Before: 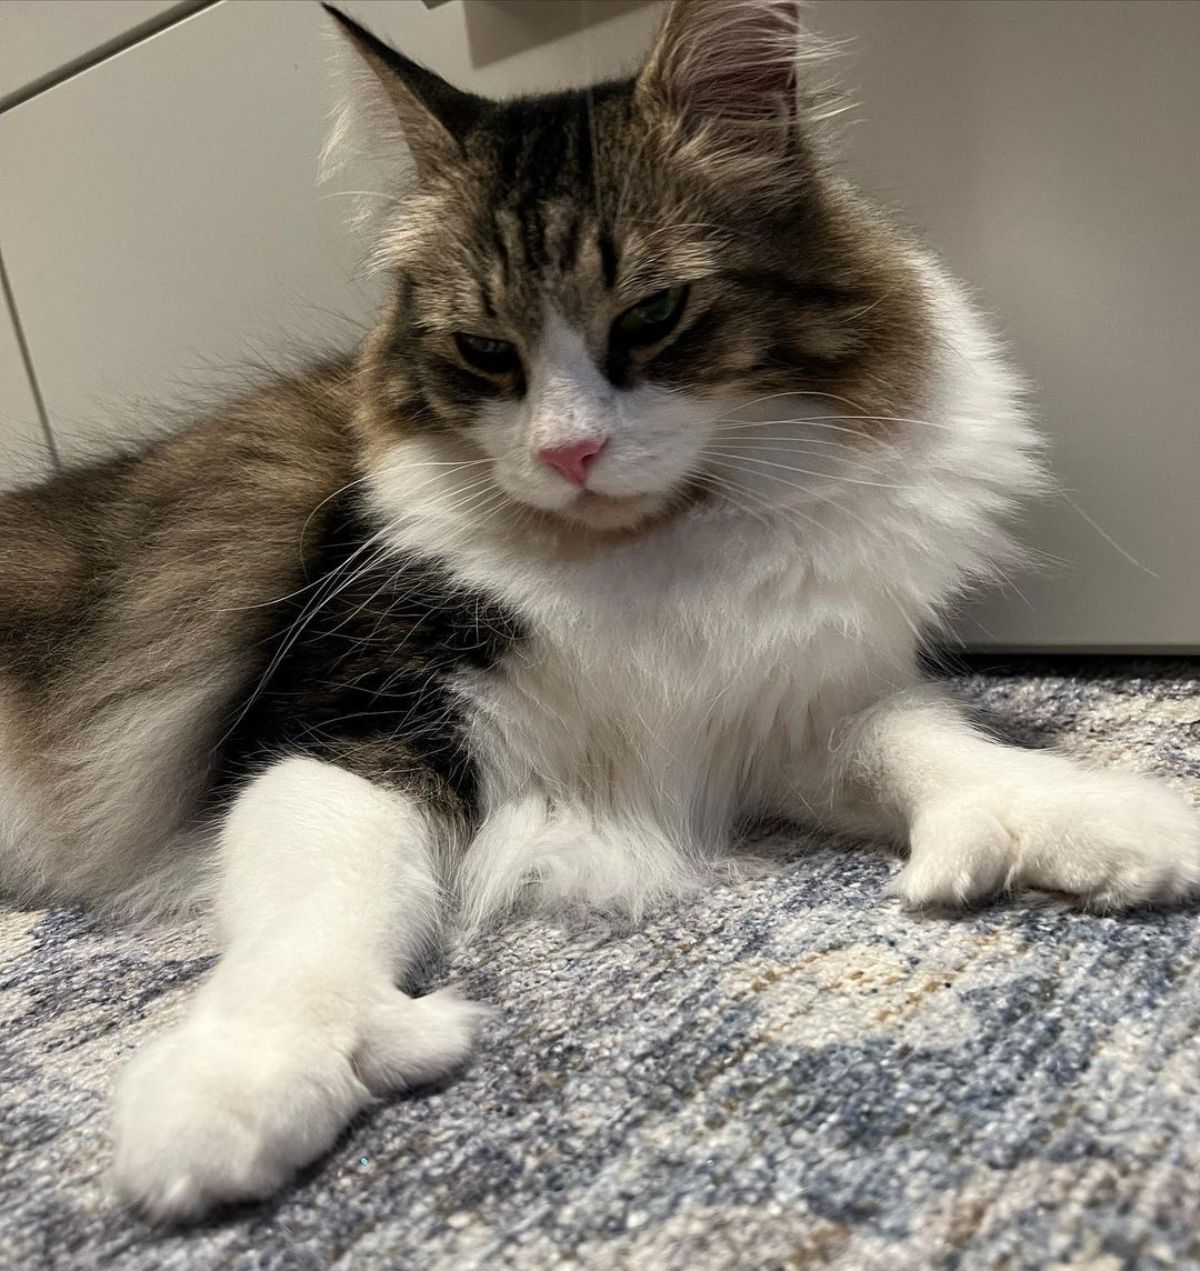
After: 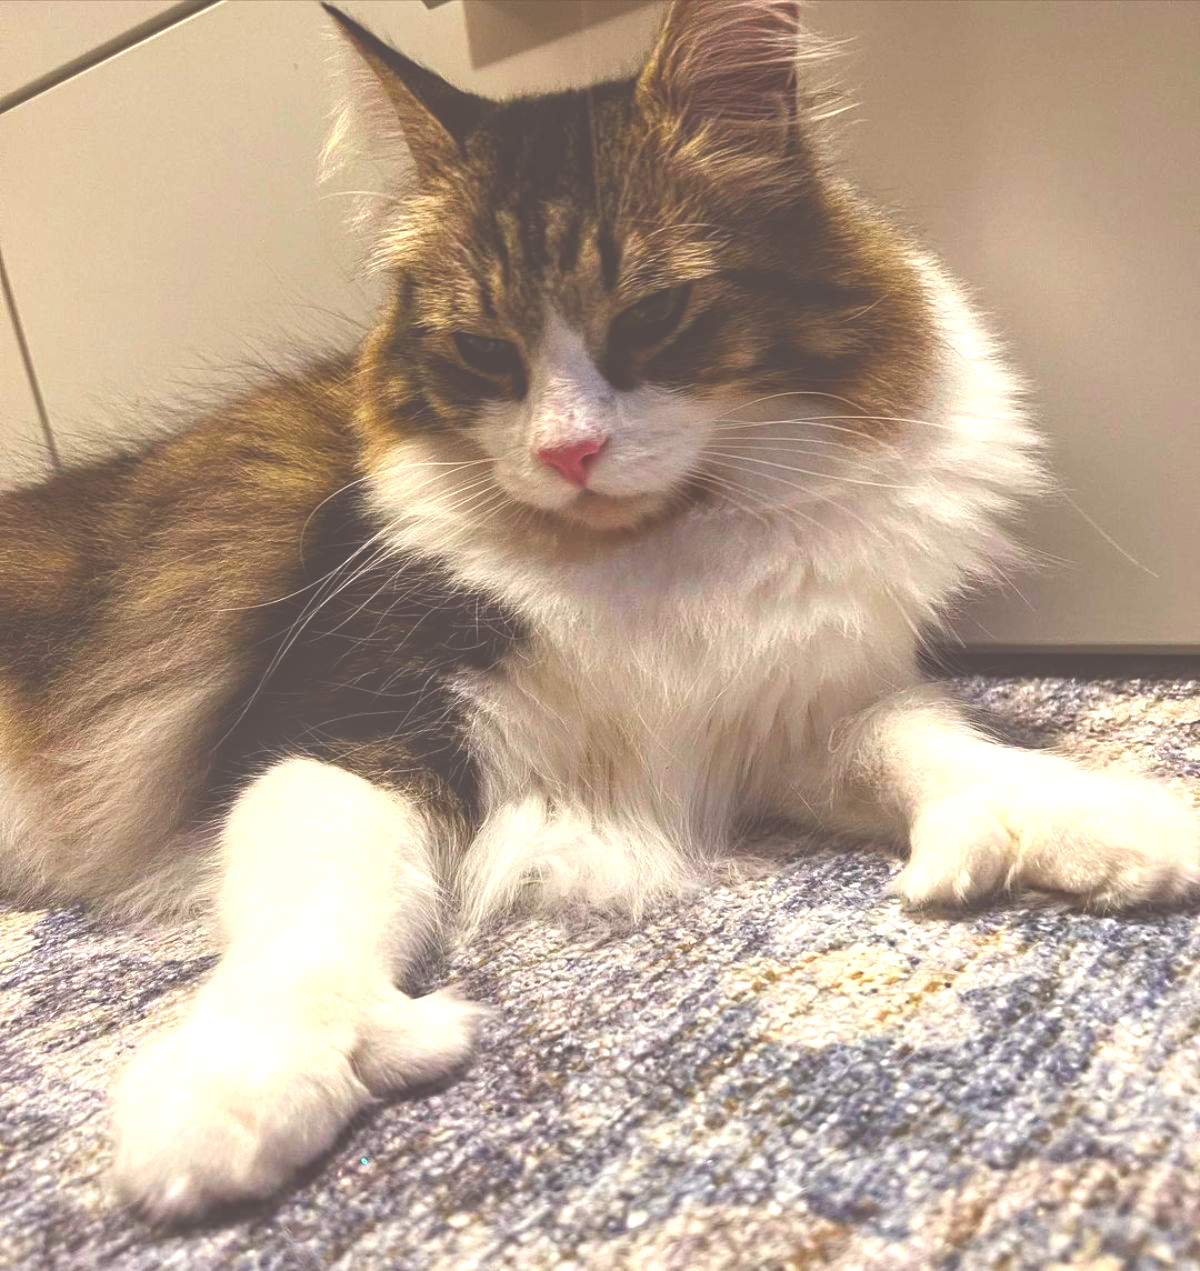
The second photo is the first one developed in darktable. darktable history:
local contrast: on, module defaults
exposure: black level correction -0.071, exposure 0.5 EV, compensate highlight preservation false
color balance: lift [0.998, 0.998, 1.001, 1.002], gamma [0.995, 1.025, 0.992, 0.975], gain [0.995, 1.02, 0.997, 0.98]
color balance rgb: linear chroma grading › global chroma 25%, perceptual saturation grading › global saturation 50%
